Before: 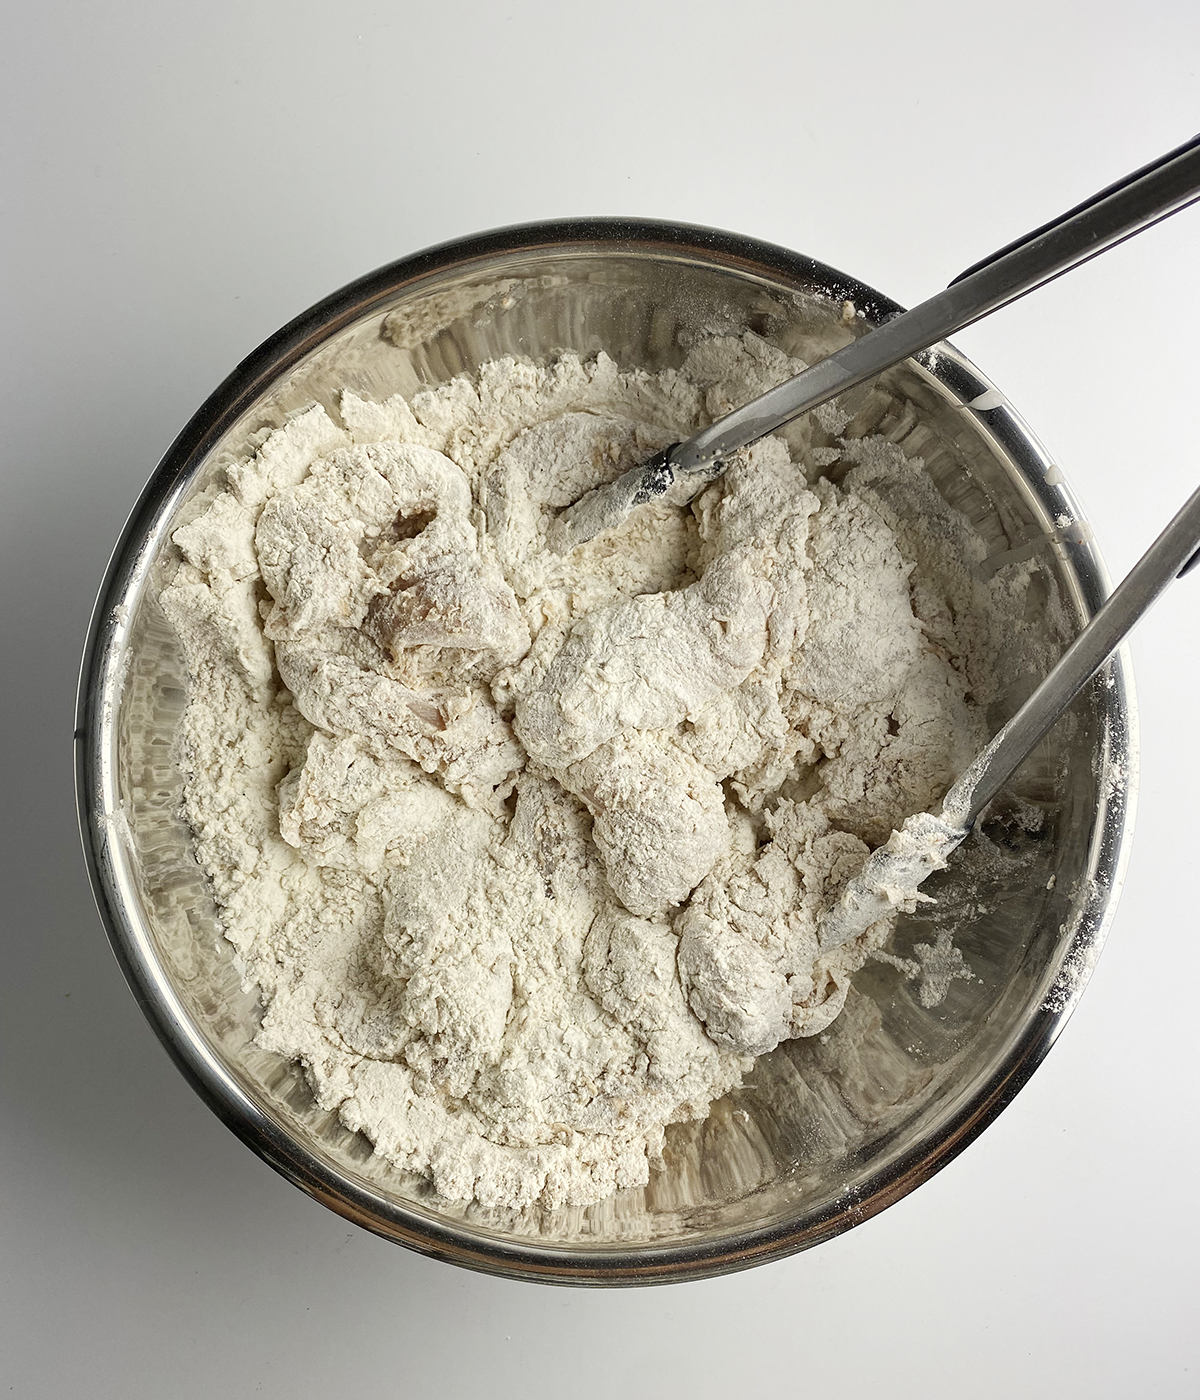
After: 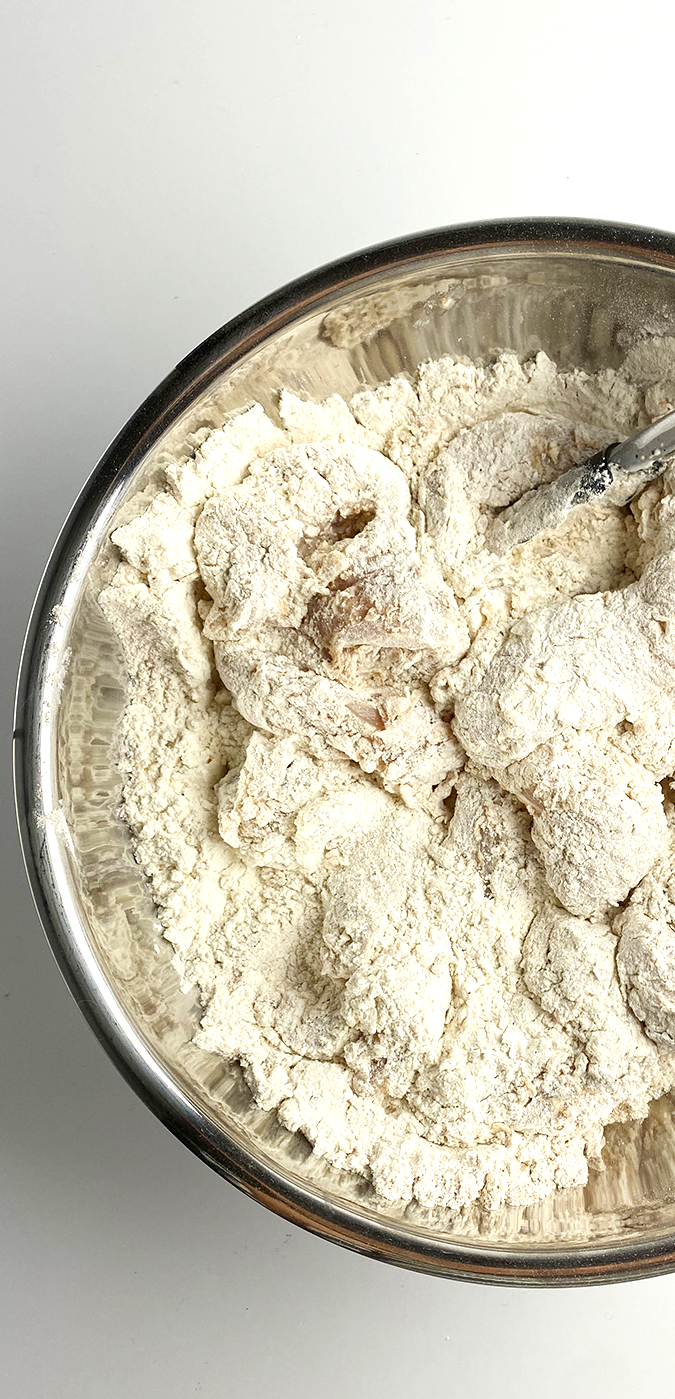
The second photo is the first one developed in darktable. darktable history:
exposure: black level correction 0.001, exposure 0.5 EV, compensate exposure bias true, compensate highlight preservation false
crop: left 5.114%, right 38.589%
